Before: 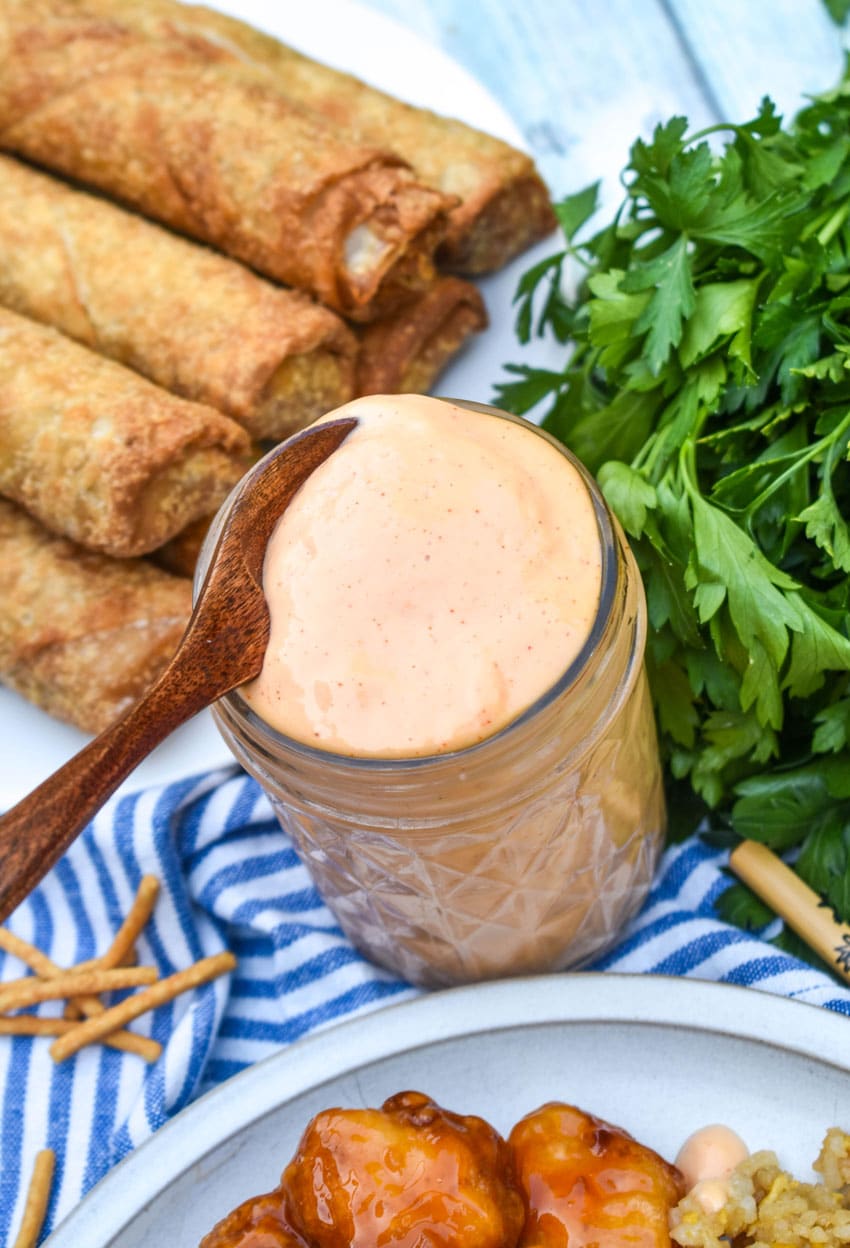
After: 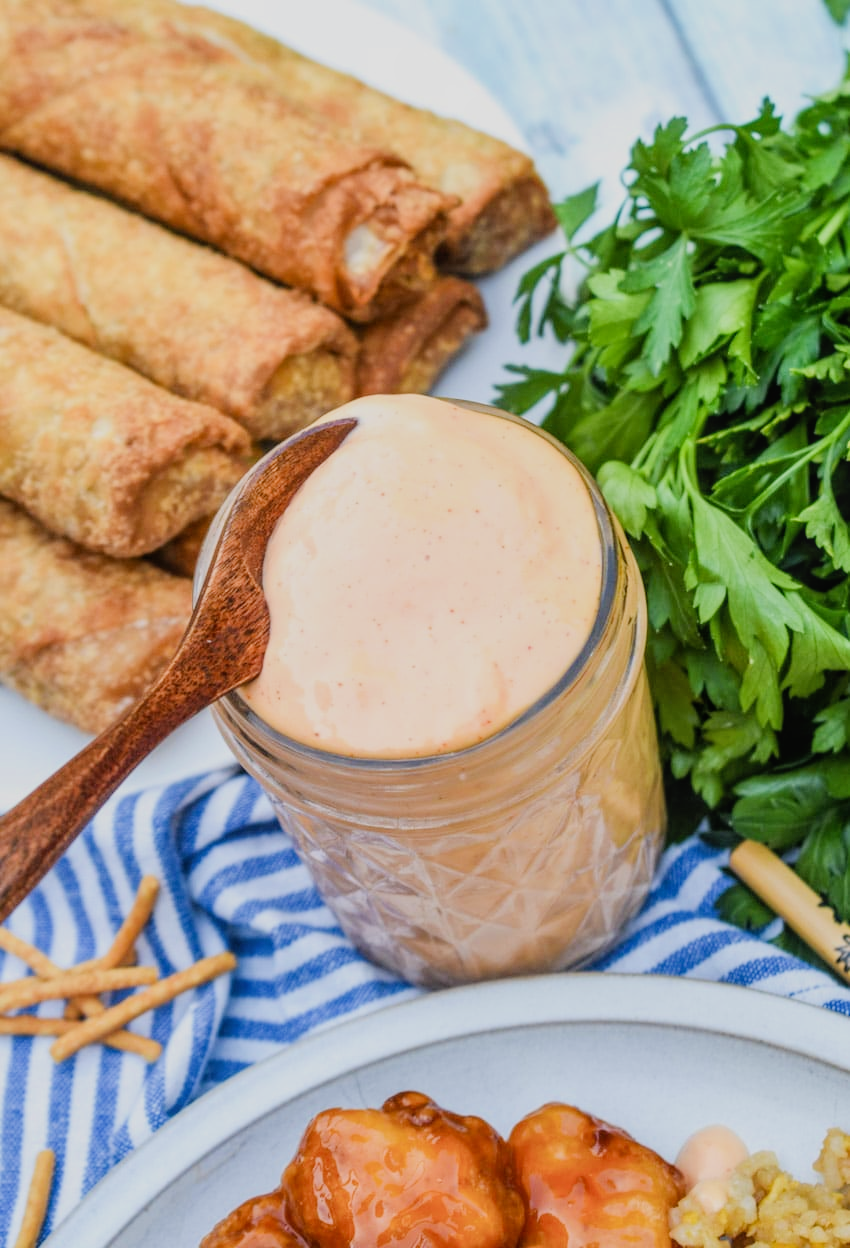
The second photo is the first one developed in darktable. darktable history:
exposure: black level correction 0.001, exposure 0.5 EV, compensate exposure bias true, compensate highlight preservation false
local contrast: detail 110%
filmic rgb: black relative exposure -7.32 EV, white relative exposure 5.09 EV, hardness 3.2
